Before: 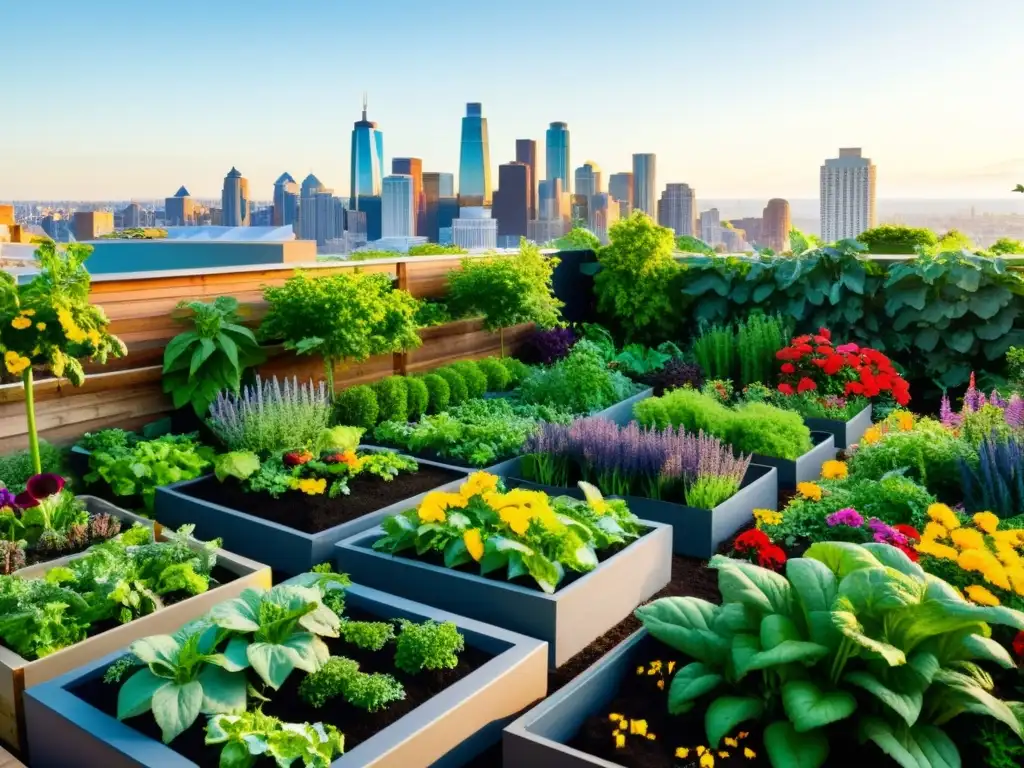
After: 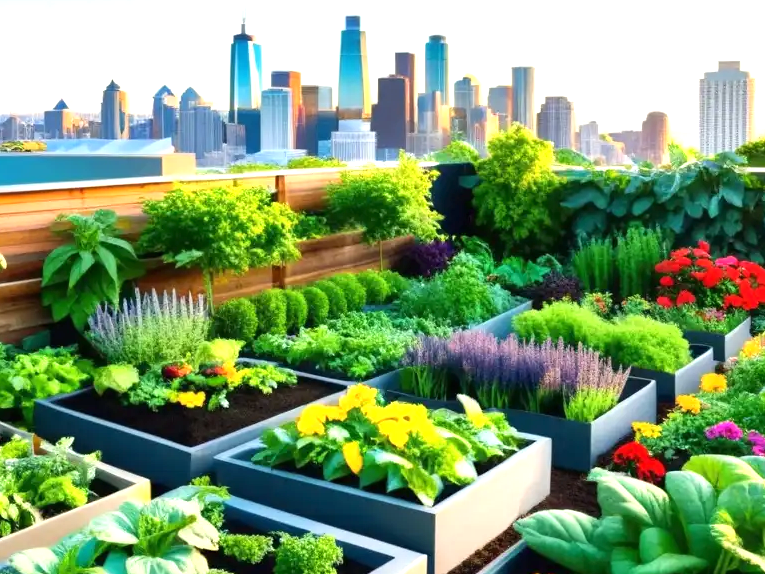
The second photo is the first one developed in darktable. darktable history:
exposure: black level correction 0, exposure 0.7 EV, compensate exposure bias true, compensate highlight preservation false
crop and rotate: left 11.831%, top 11.346%, right 13.429%, bottom 13.899%
white balance: emerald 1
